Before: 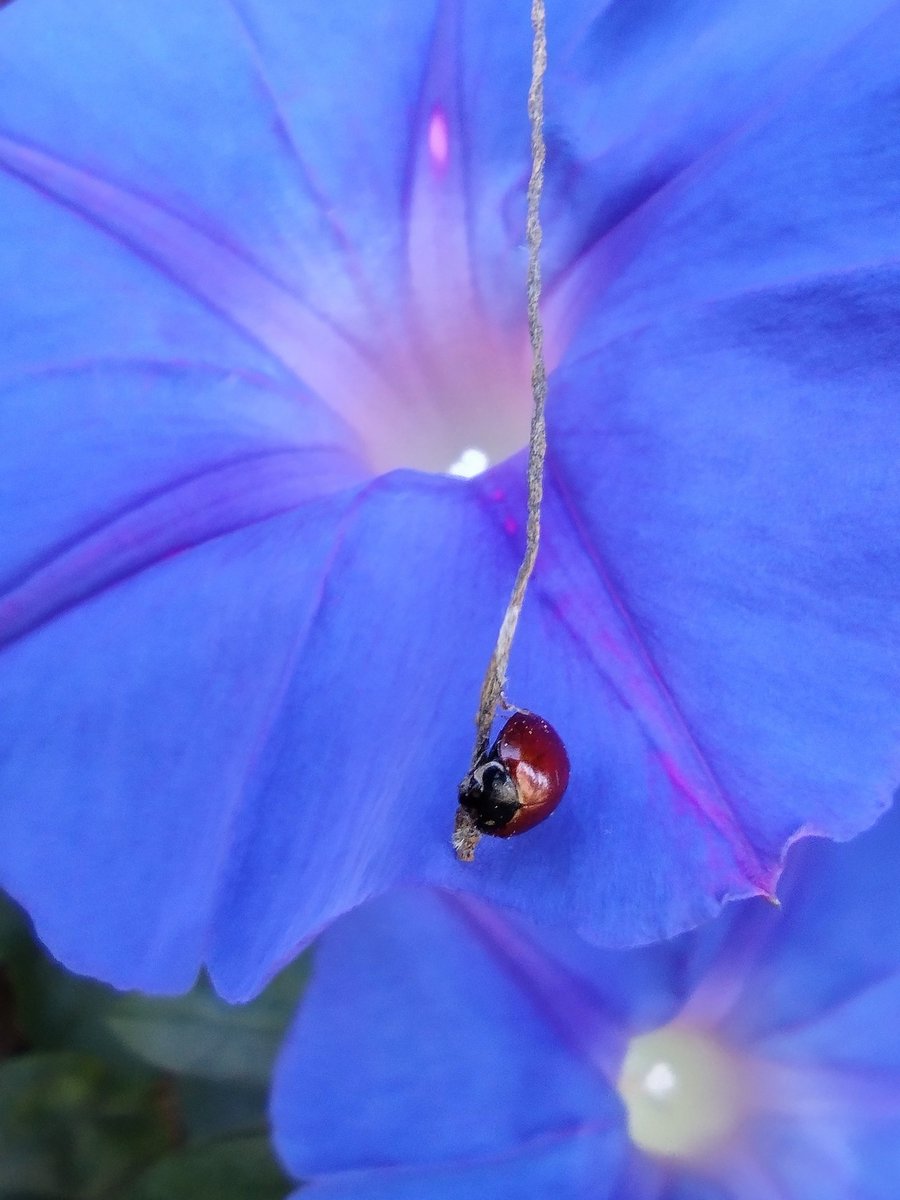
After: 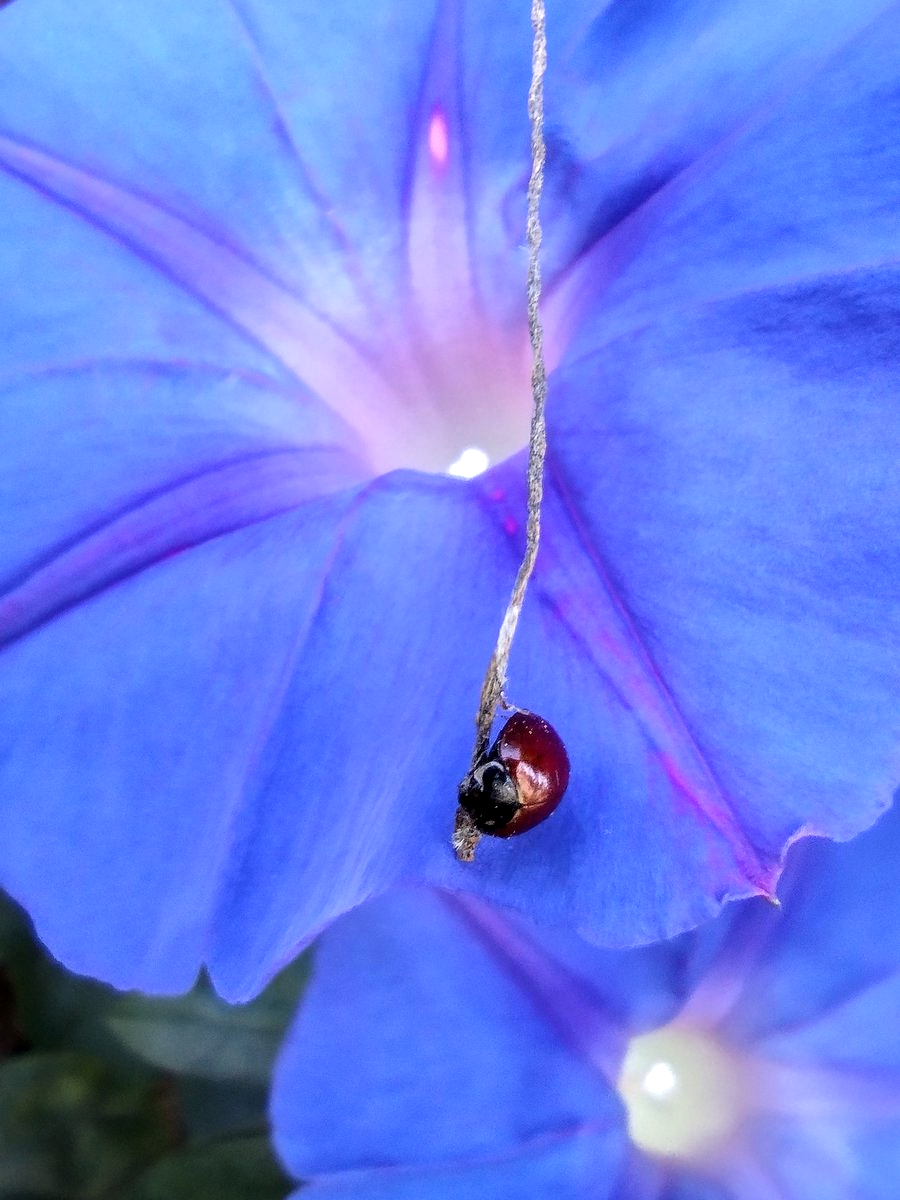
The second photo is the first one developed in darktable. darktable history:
local contrast: on, module defaults
tone equalizer: -8 EV -0.377 EV, -7 EV -0.384 EV, -6 EV -0.348 EV, -5 EV -0.196 EV, -3 EV 0.227 EV, -2 EV 0.348 EV, -1 EV 0.414 EV, +0 EV 0.41 EV, edges refinement/feathering 500, mask exposure compensation -1.57 EV, preserve details no
